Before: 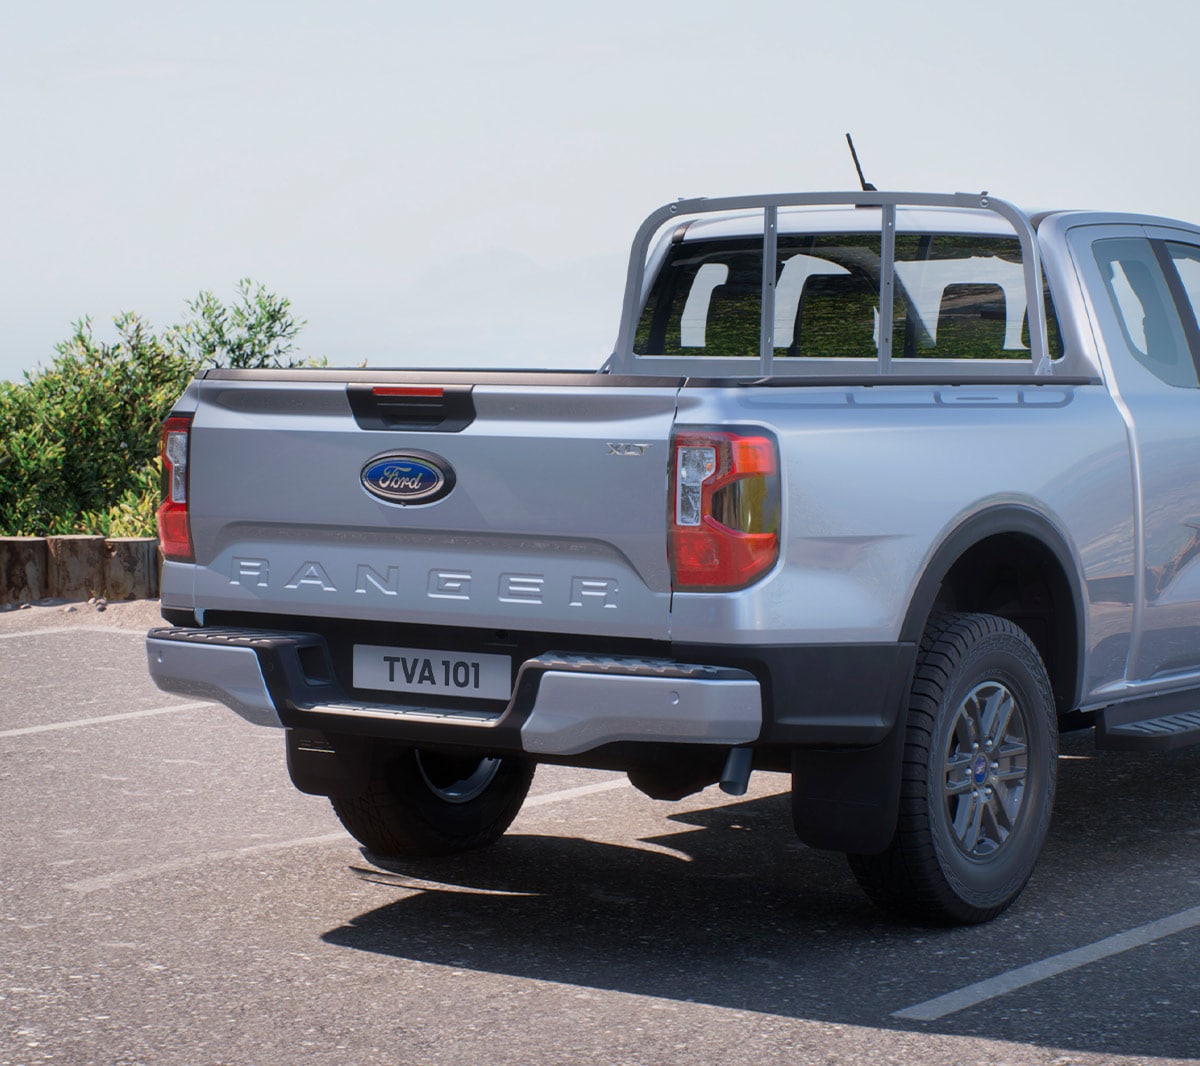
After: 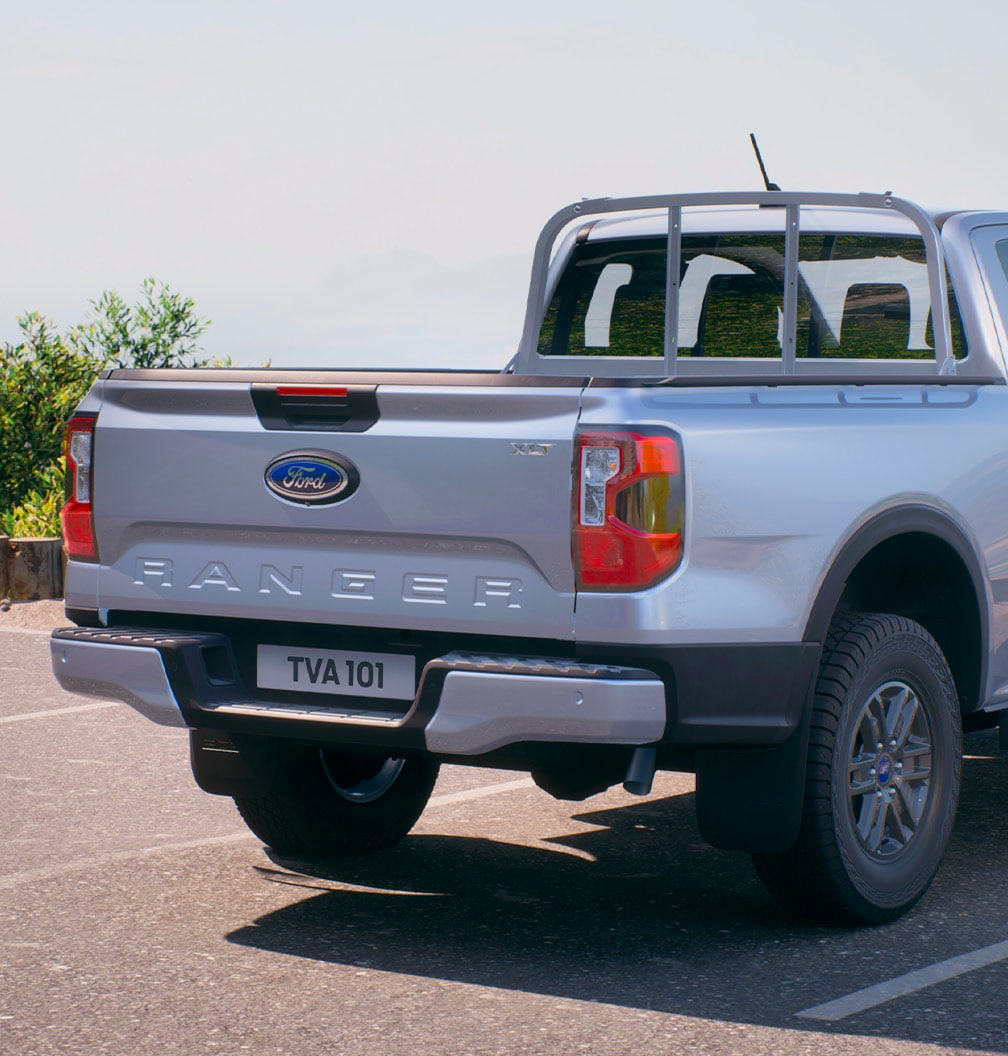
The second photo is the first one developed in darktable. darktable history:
color balance rgb: perceptual saturation grading › global saturation 20%, global vibrance 20%
color balance: lift [1, 0.998, 1.001, 1.002], gamma [1, 1.02, 1, 0.98], gain [1, 1.02, 1.003, 0.98]
crop: left 8.026%, right 7.374%
